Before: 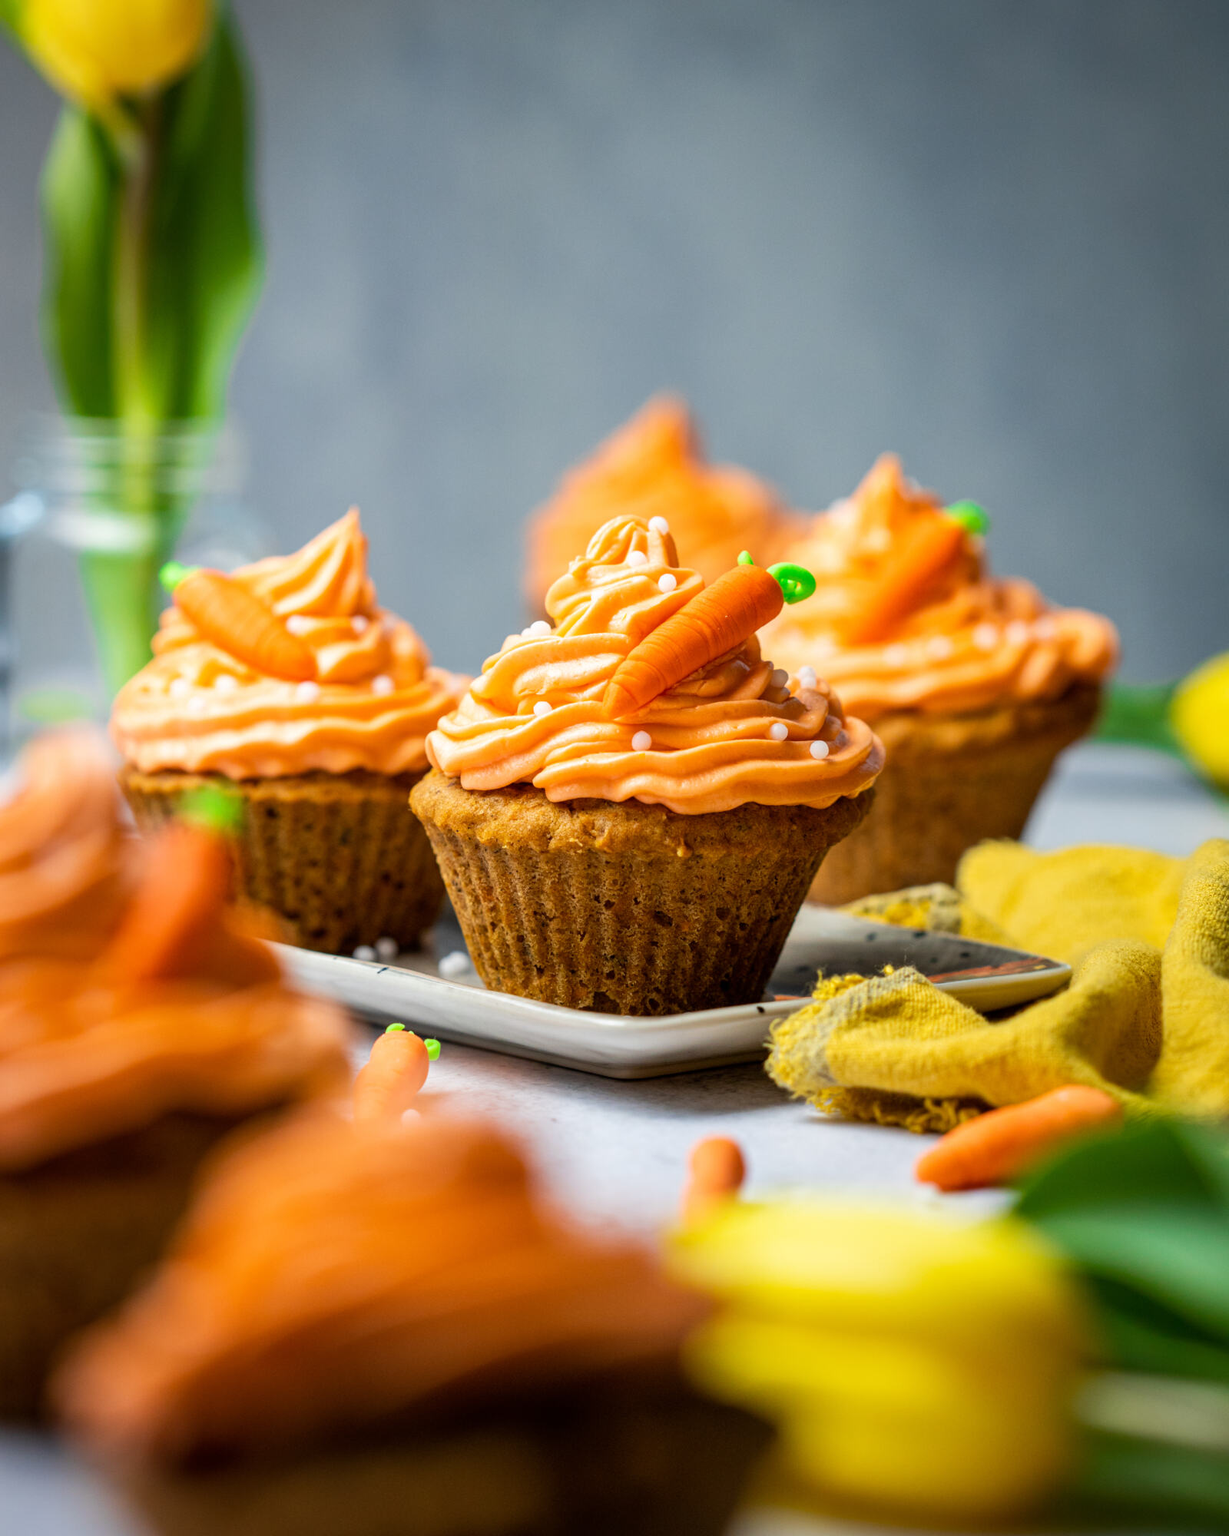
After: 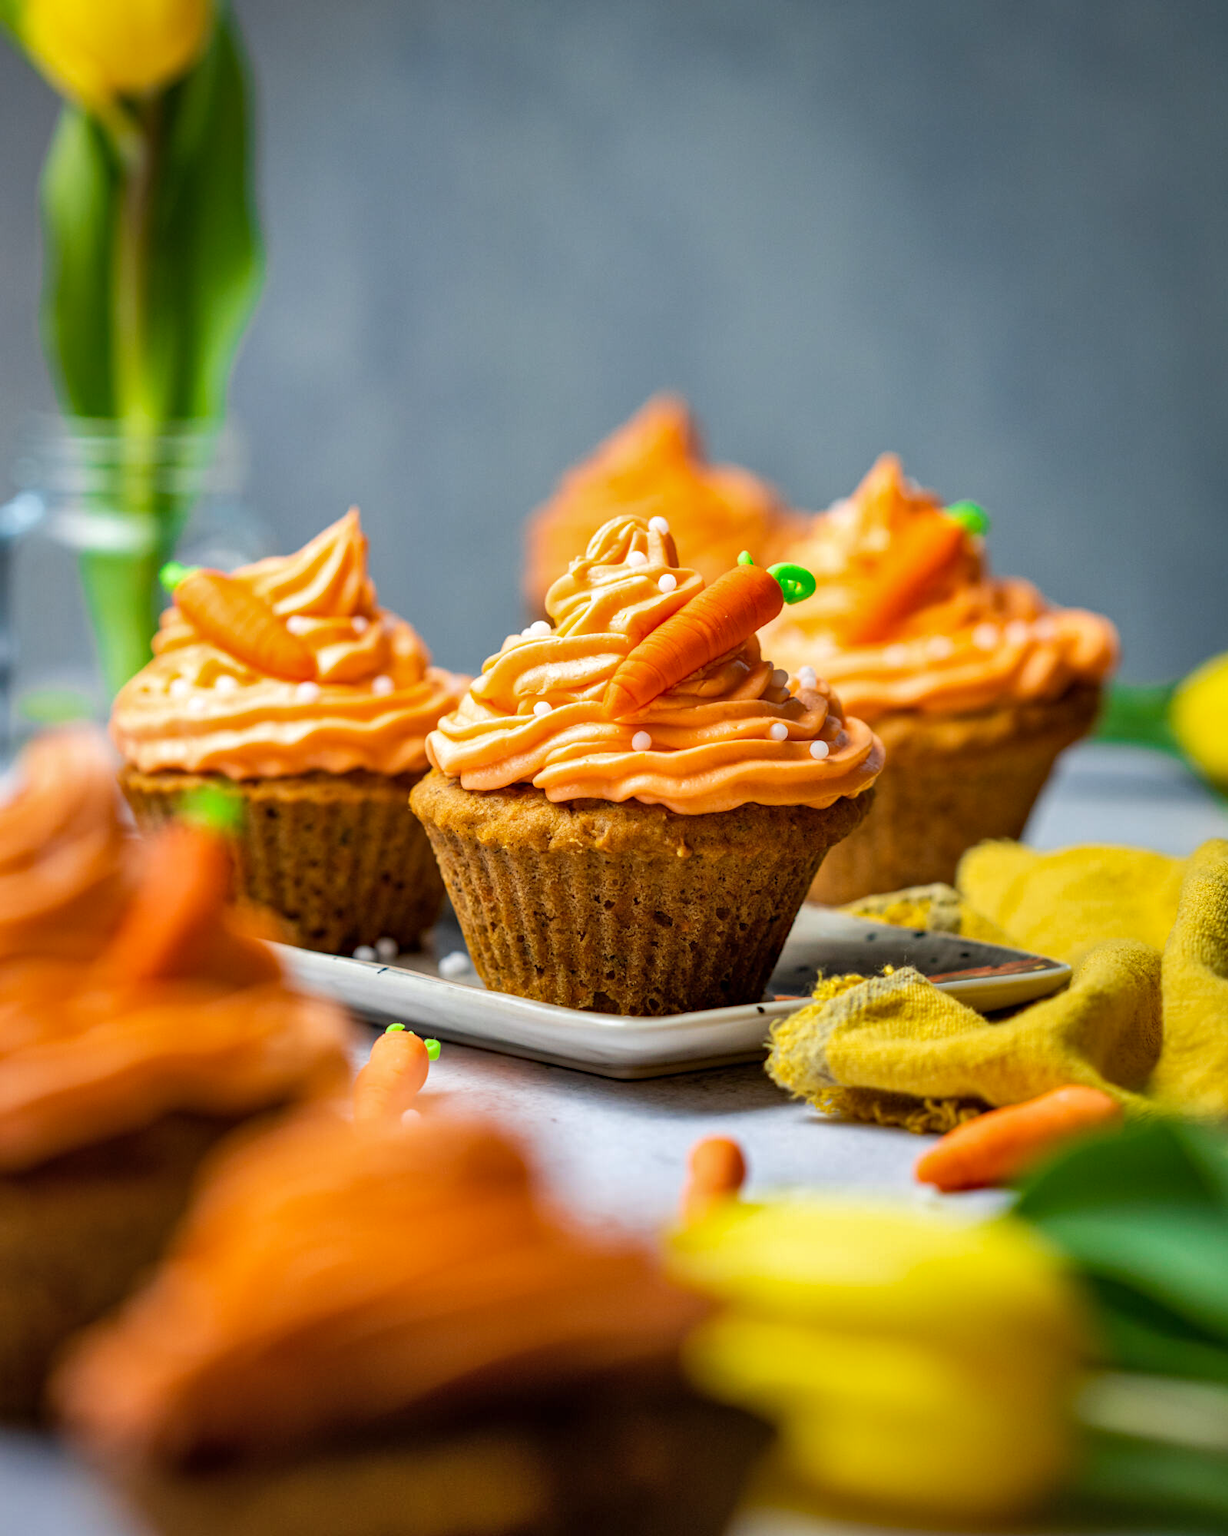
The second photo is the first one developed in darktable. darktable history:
shadows and highlights: low approximation 0.01, soften with gaussian
haze removal: compatibility mode true, adaptive false
